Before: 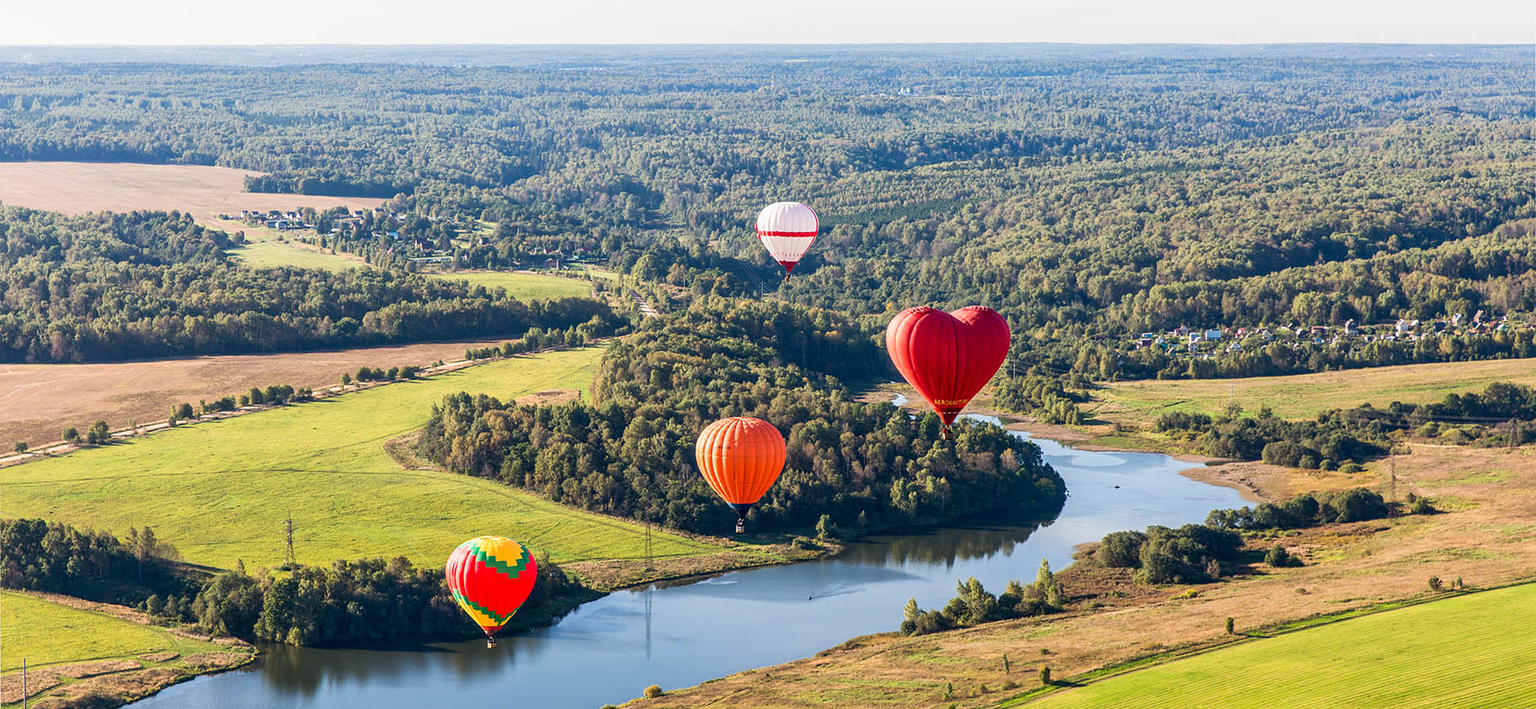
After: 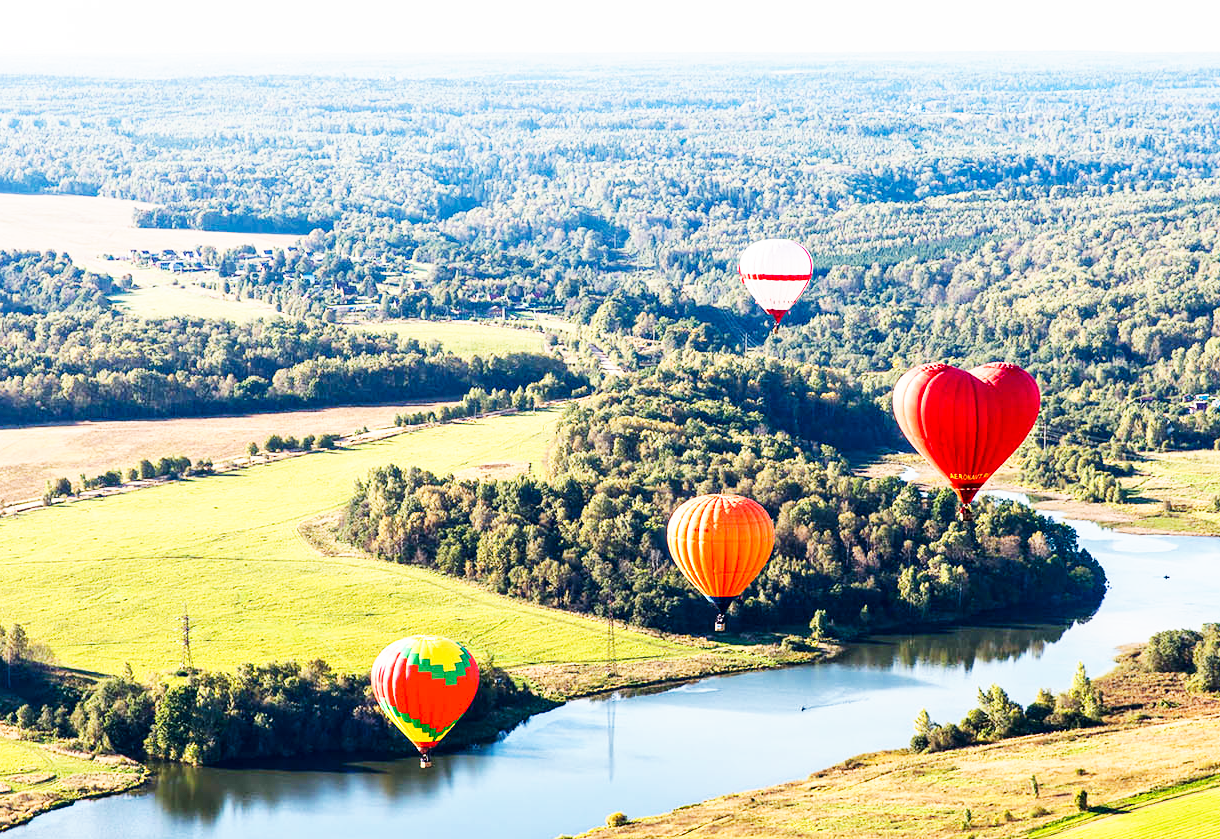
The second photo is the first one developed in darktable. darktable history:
crop and rotate: left 8.658%, right 24.258%
base curve: curves: ch0 [(0, 0) (0.007, 0.004) (0.027, 0.03) (0.046, 0.07) (0.207, 0.54) (0.442, 0.872) (0.673, 0.972) (1, 1)], preserve colors none
